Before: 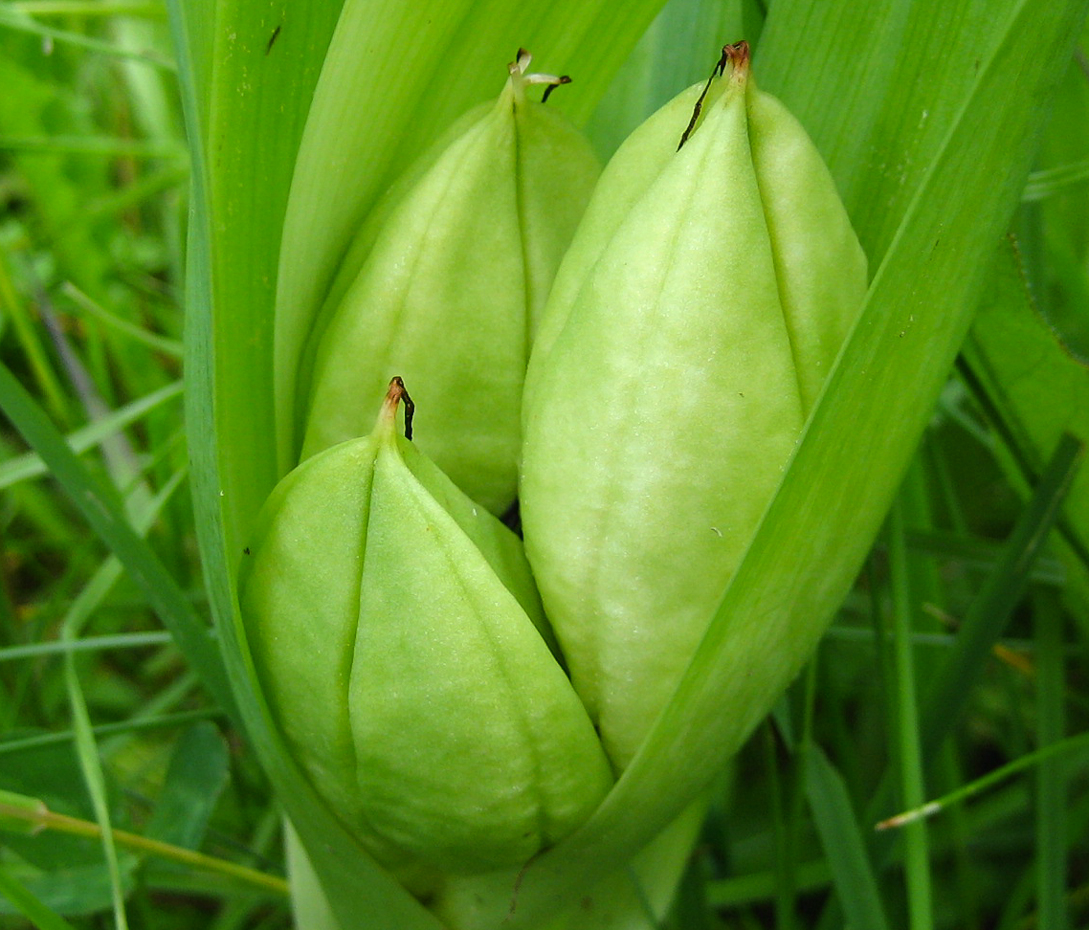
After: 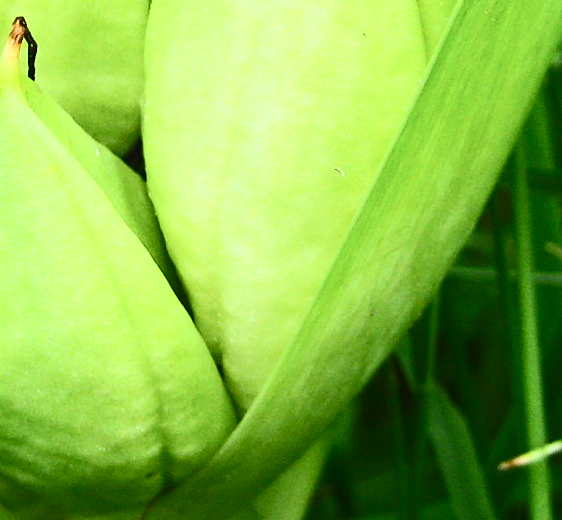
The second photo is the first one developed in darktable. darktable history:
crop: left 34.648%, top 38.789%, right 13.686%, bottom 5.198%
contrast brightness saturation: contrast 0.624, brightness 0.345, saturation 0.138
